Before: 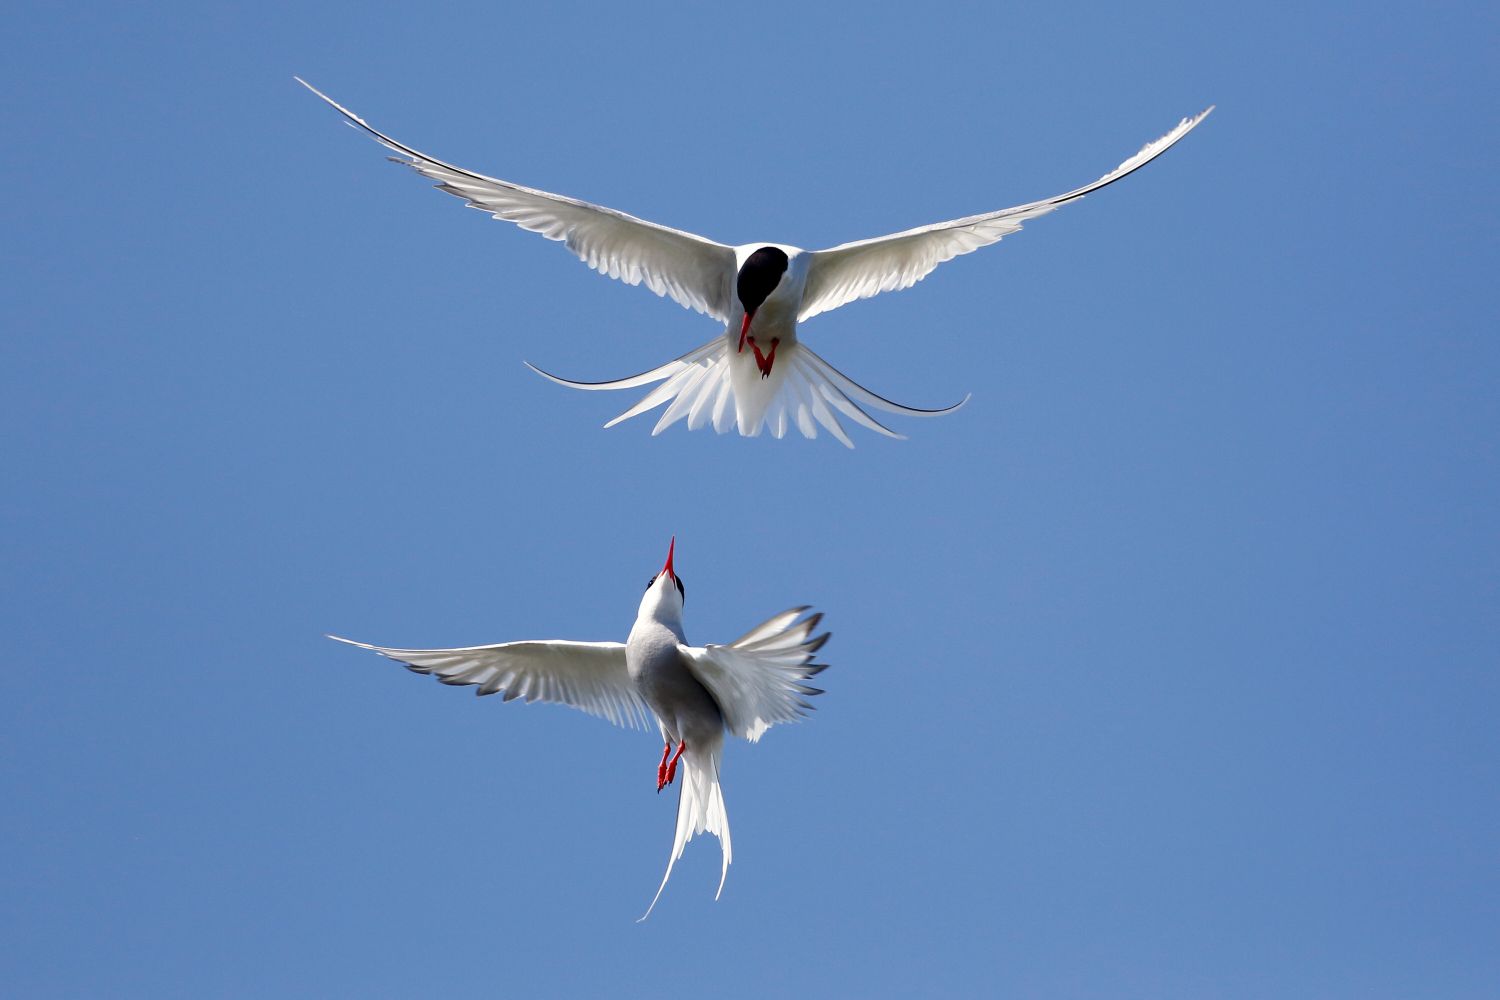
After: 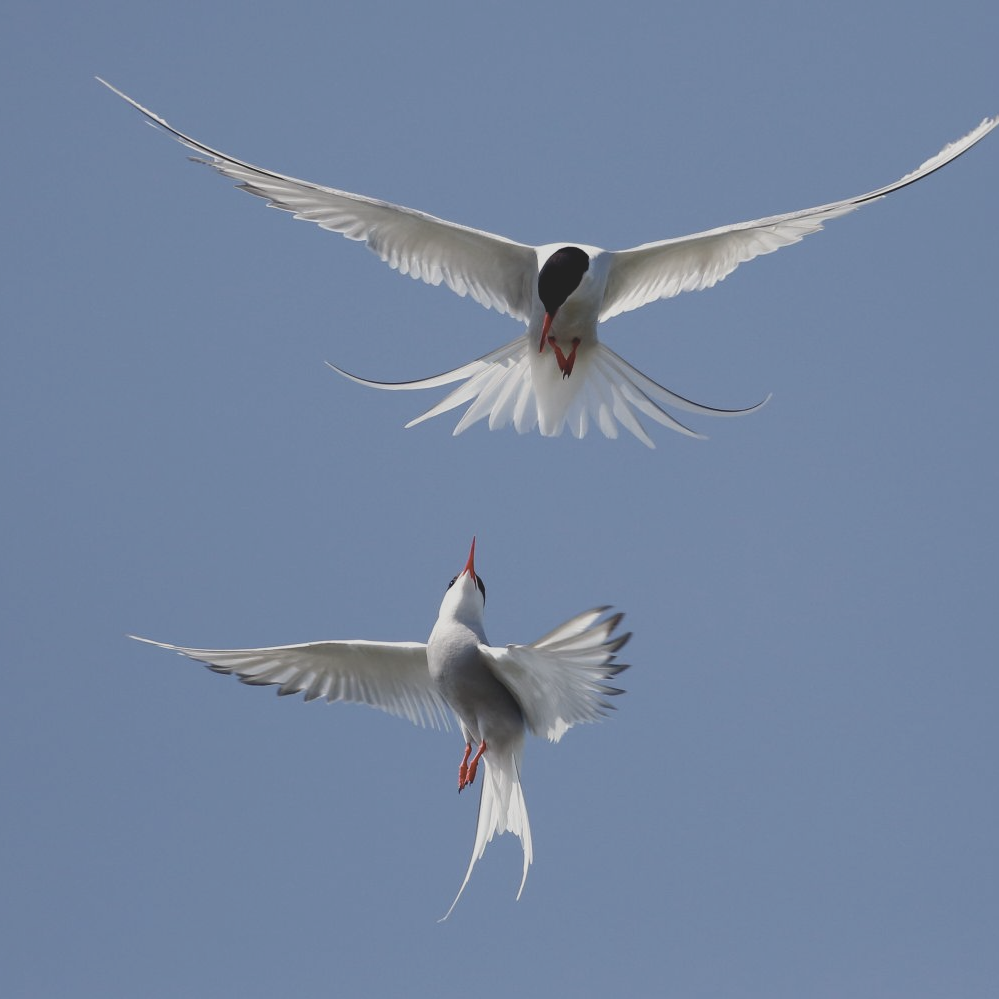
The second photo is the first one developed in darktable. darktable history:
tone equalizer: -8 EV -0.55 EV
crop and rotate: left 13.342%, right 19.991%
contrast brightness saturation: contrast -0.26, saturation -0.43
